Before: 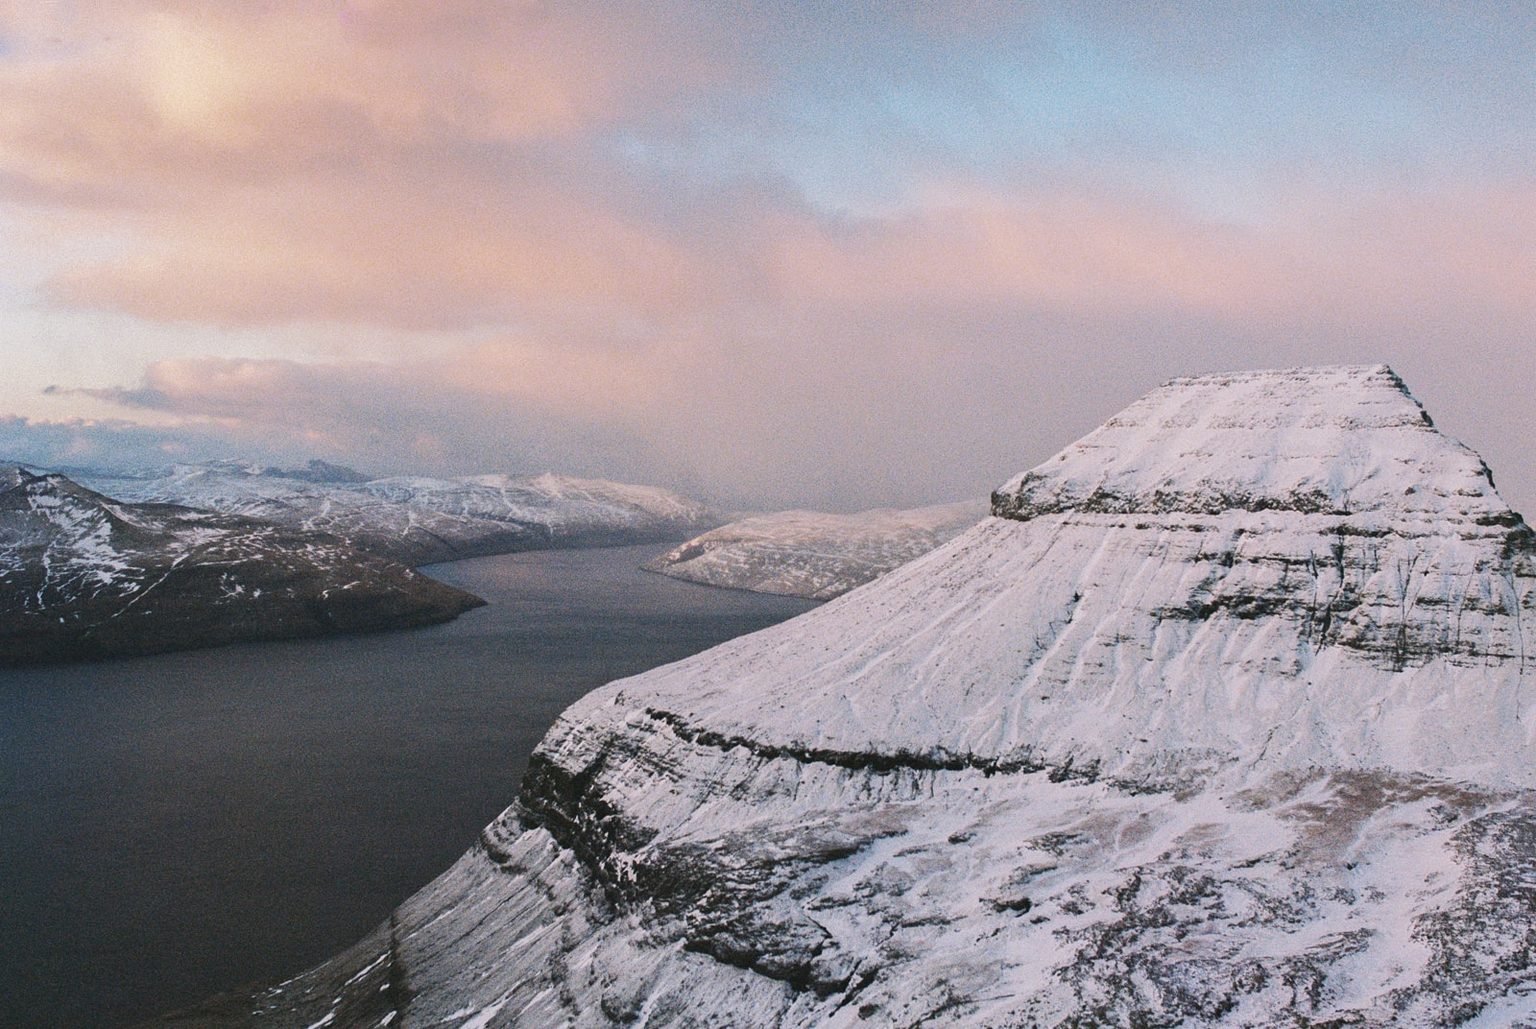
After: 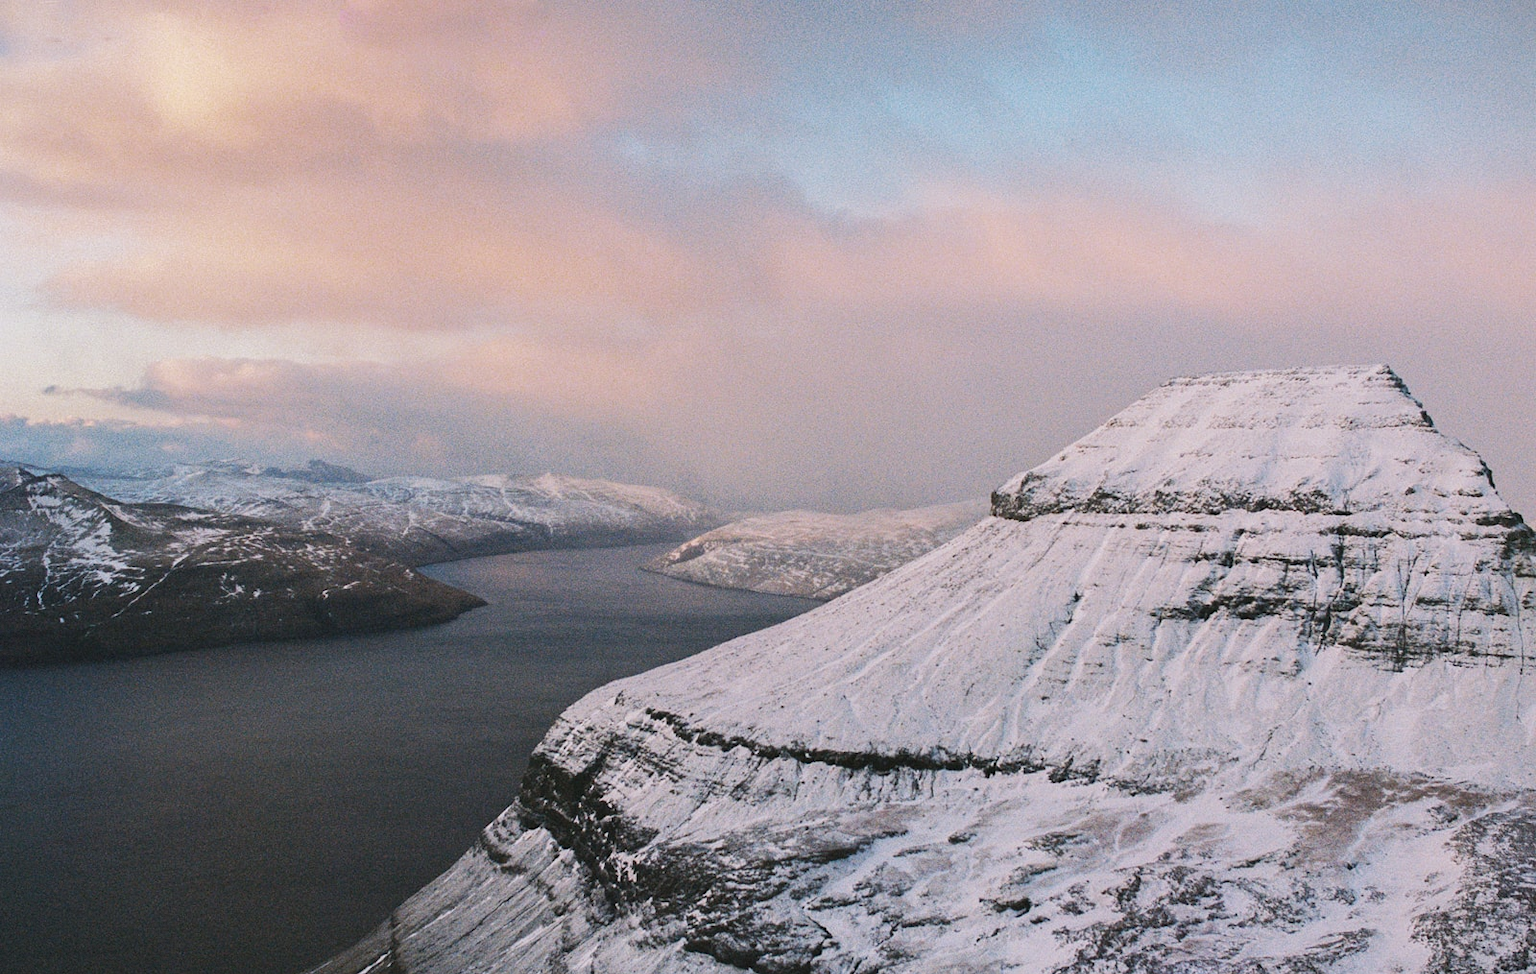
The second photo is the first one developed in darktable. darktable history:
crop and rotate: top 0.001%, bottom 5.235%
vignetting: fall-off start 97.27%, fall-off radius 78.3%, center (-0.011, 0), width/height ratio 1.114, dithering 8-bit output, unbound false
